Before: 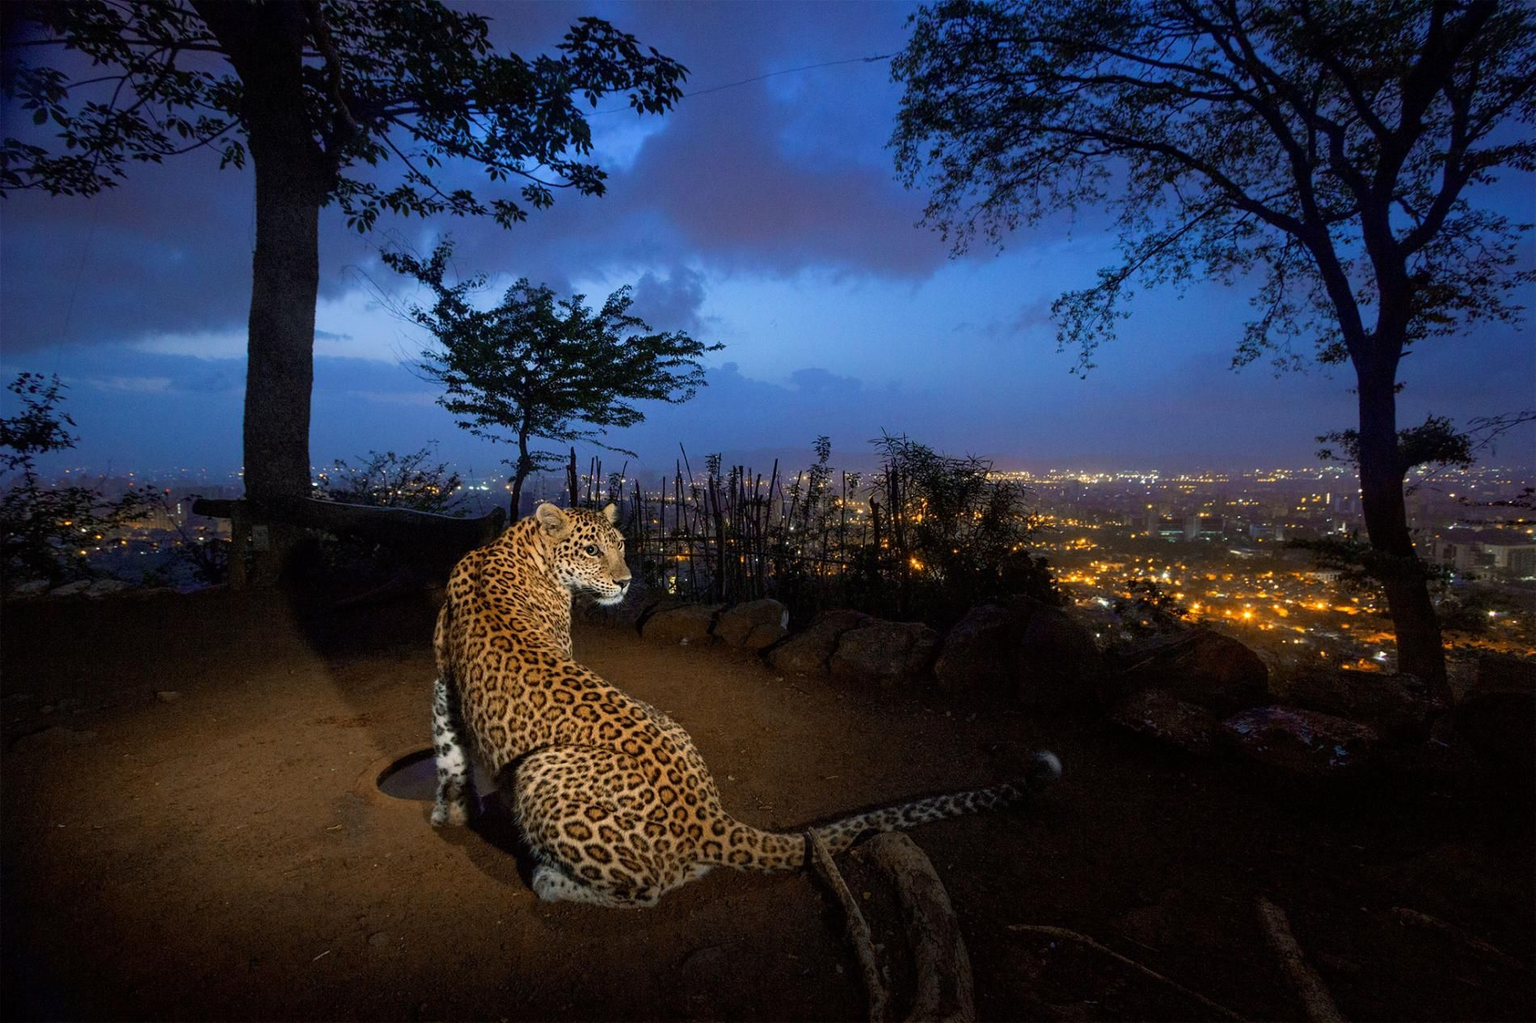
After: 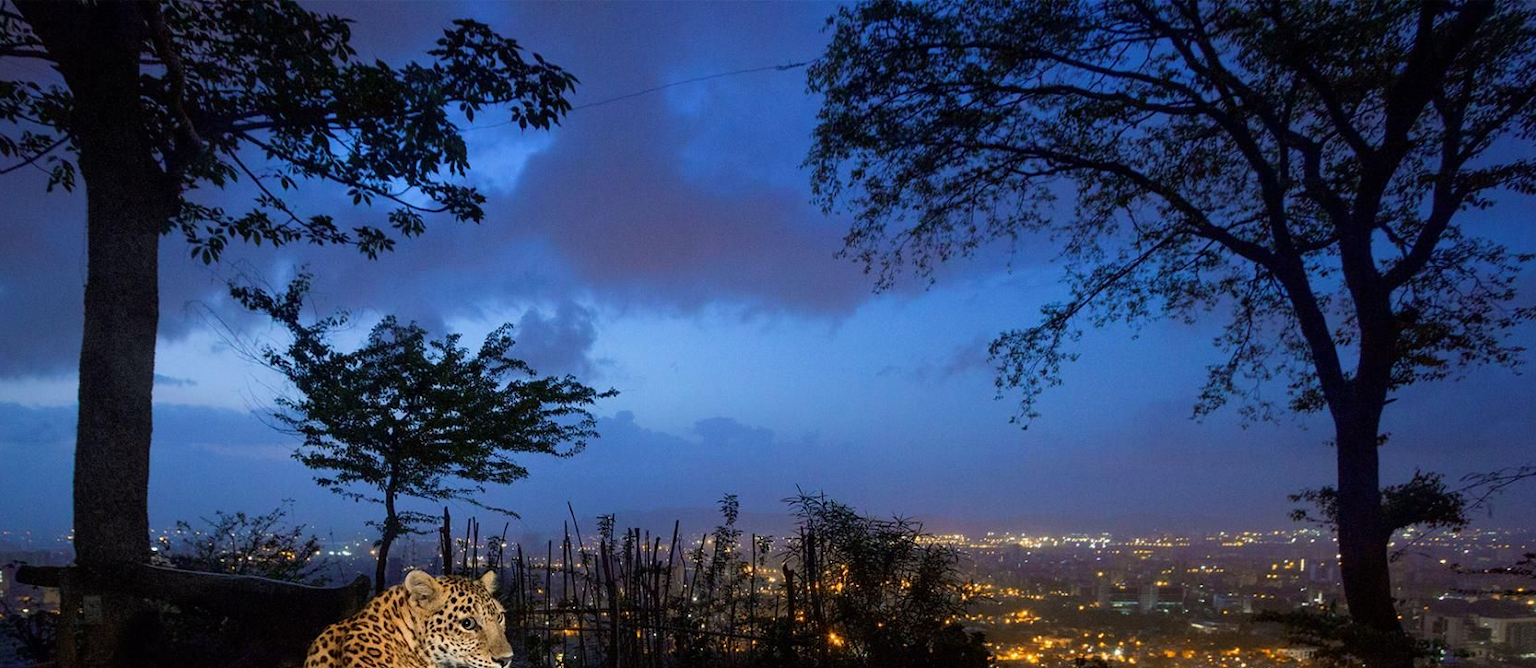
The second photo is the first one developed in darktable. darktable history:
crop and rotate: left 11.729%, bottom 42.285%
